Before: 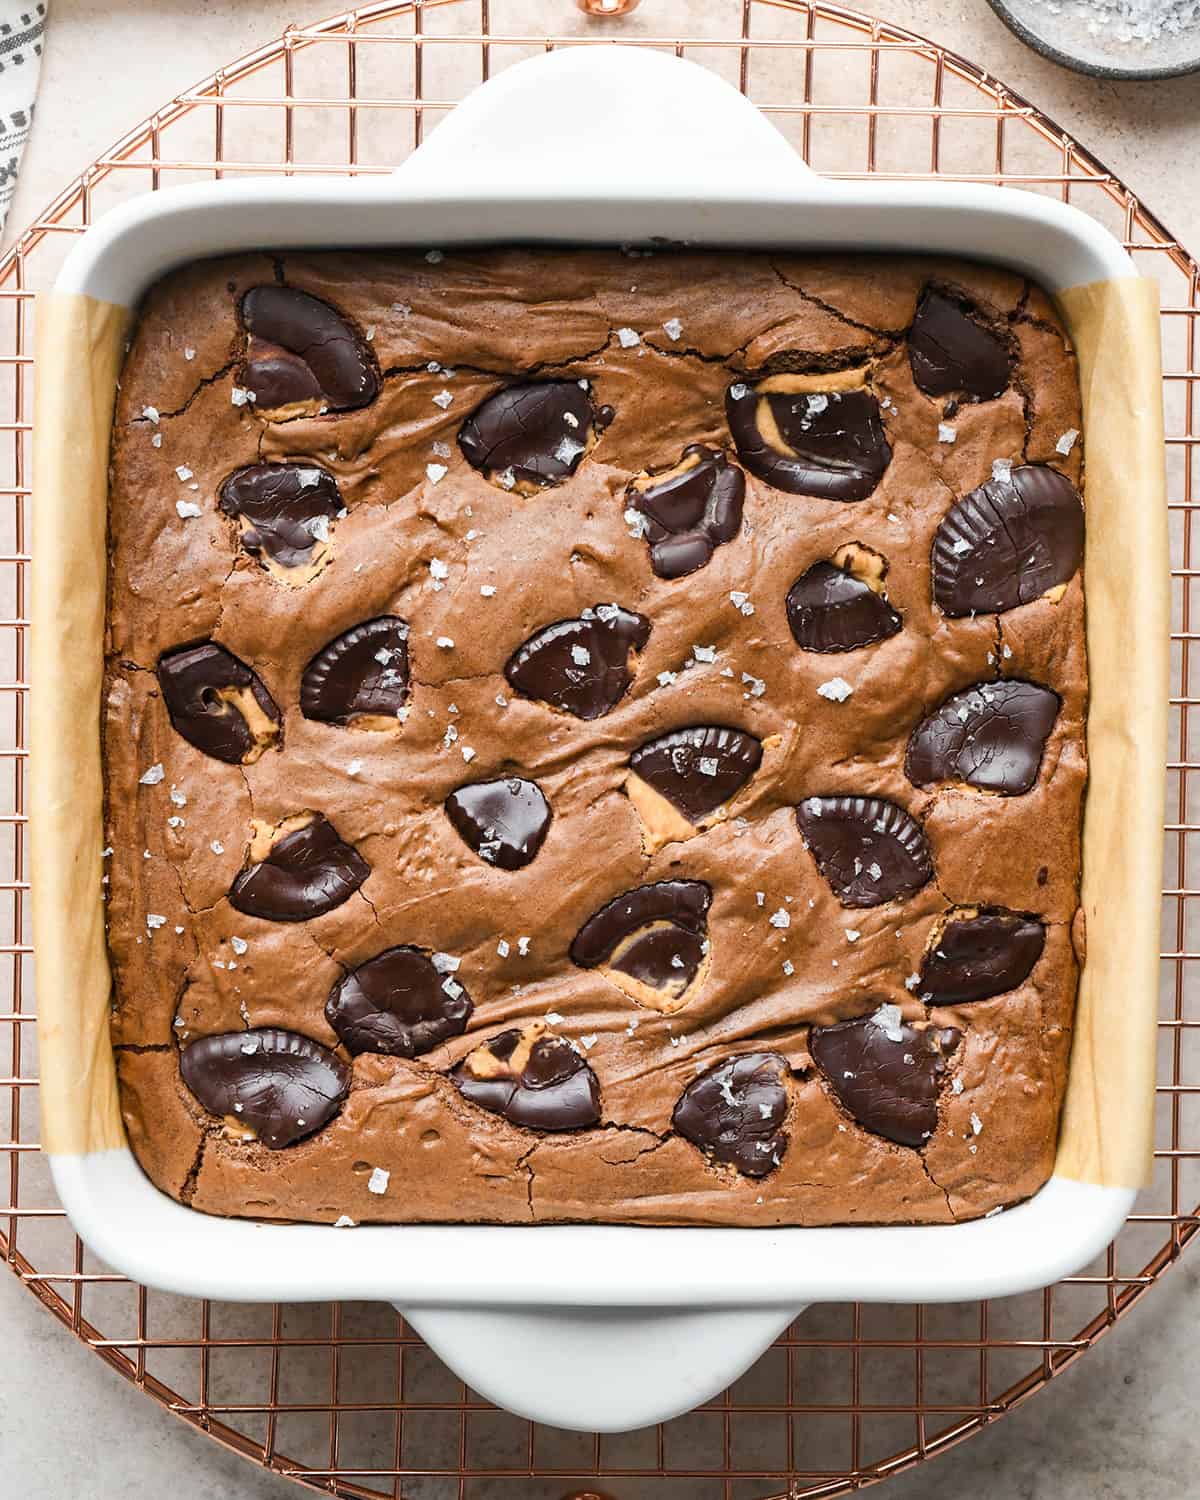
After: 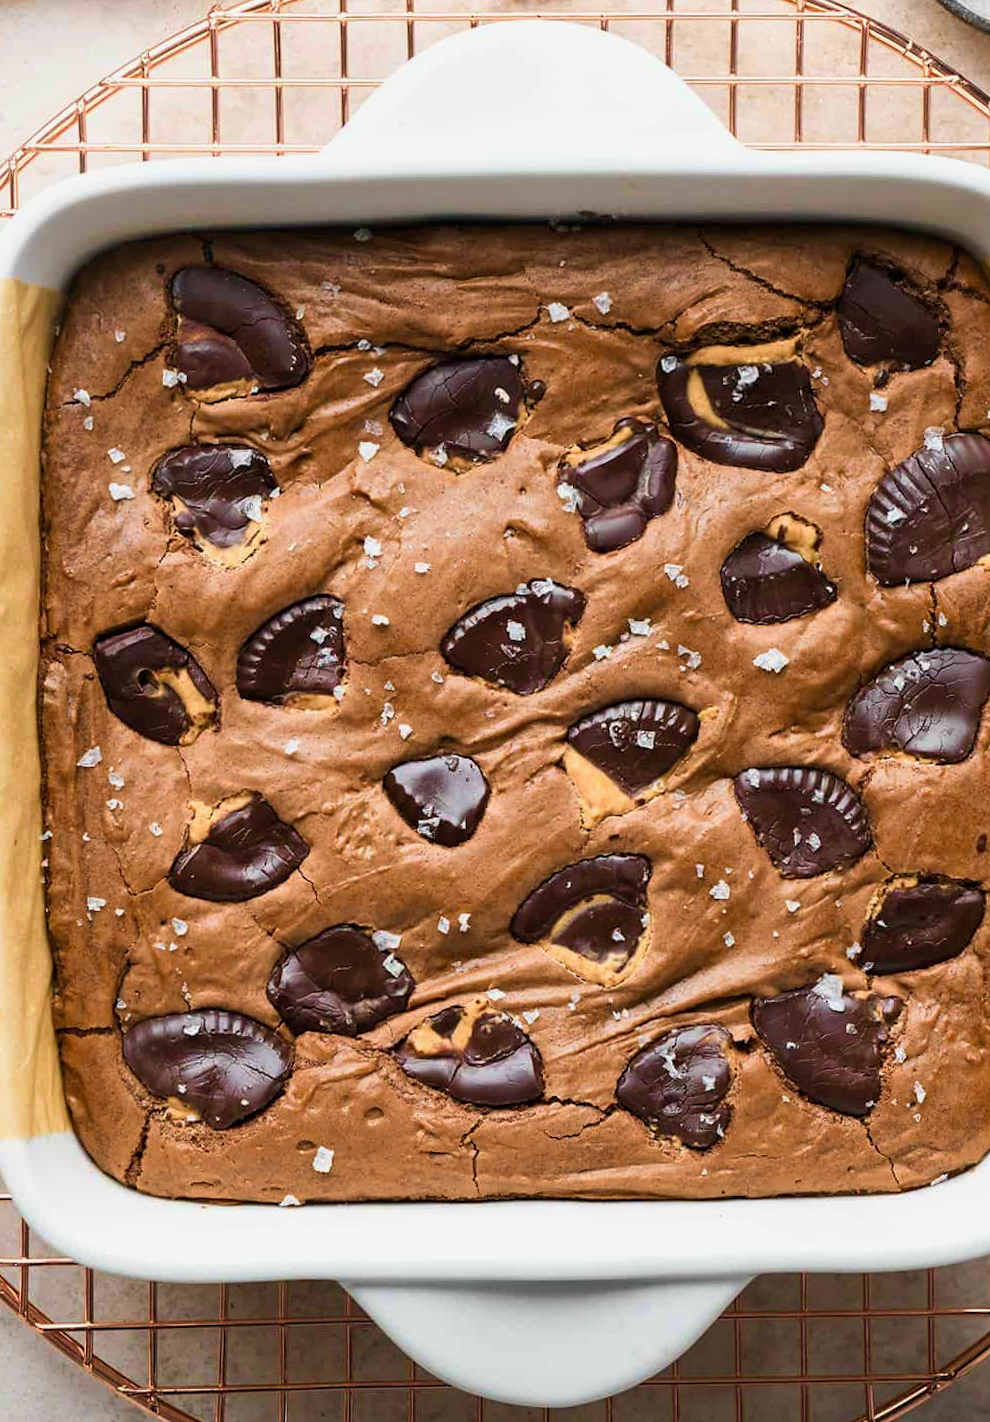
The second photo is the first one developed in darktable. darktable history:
exposure: black level correction 0.001, exposure -0.125 EV, compensate exposure bias true, compensate highlight preservation false
velvia: strength 45%
crop and rotate: angle 1°, left 4.281%, top 0.642%, right 11.383%, bottom 2.486%
